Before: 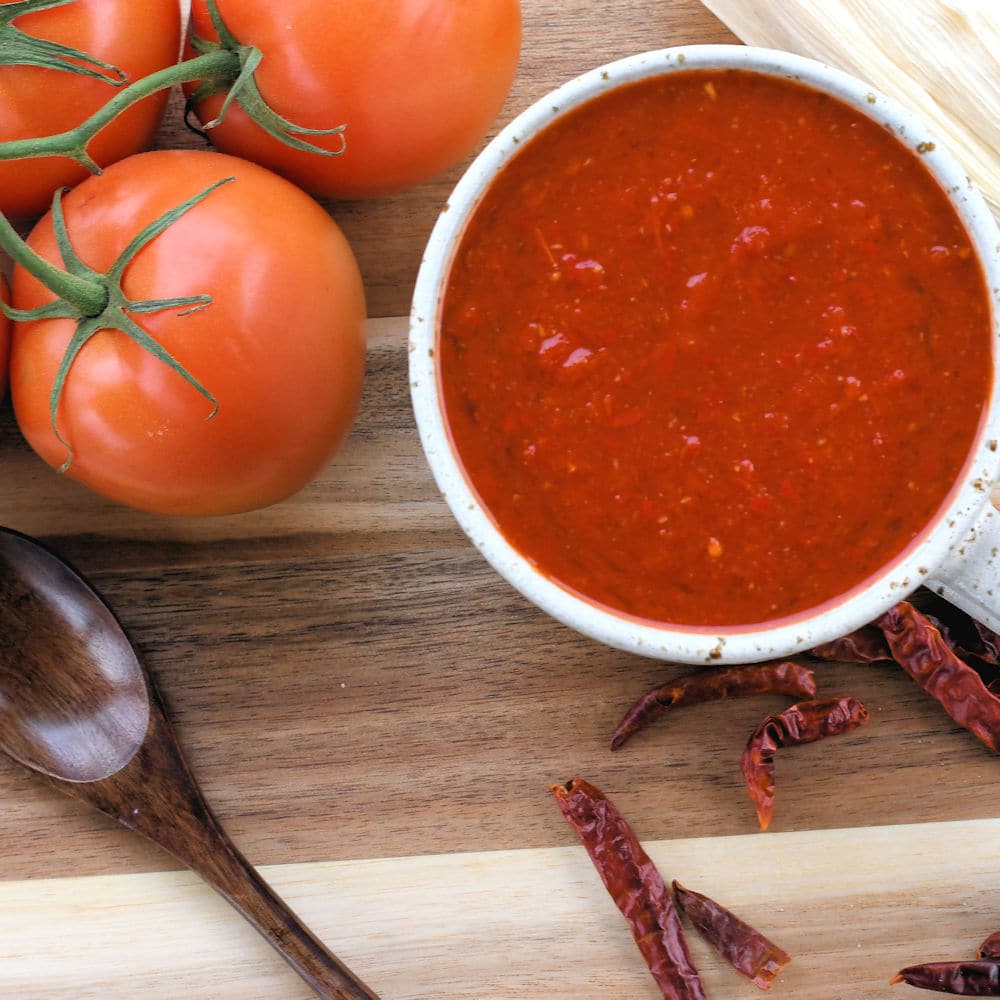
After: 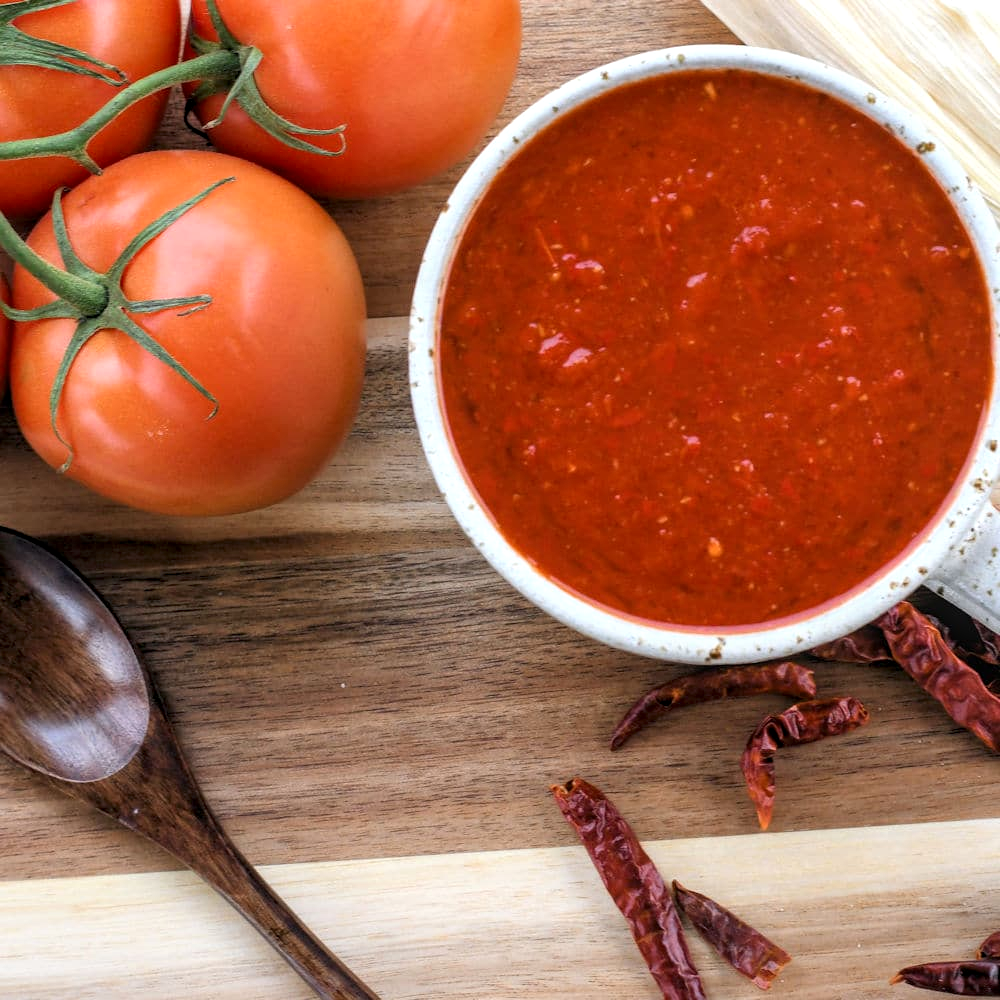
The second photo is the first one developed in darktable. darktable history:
local contrast: detail 130%
contrast brightness saturation: contrast 0.082, saturation 0.025
